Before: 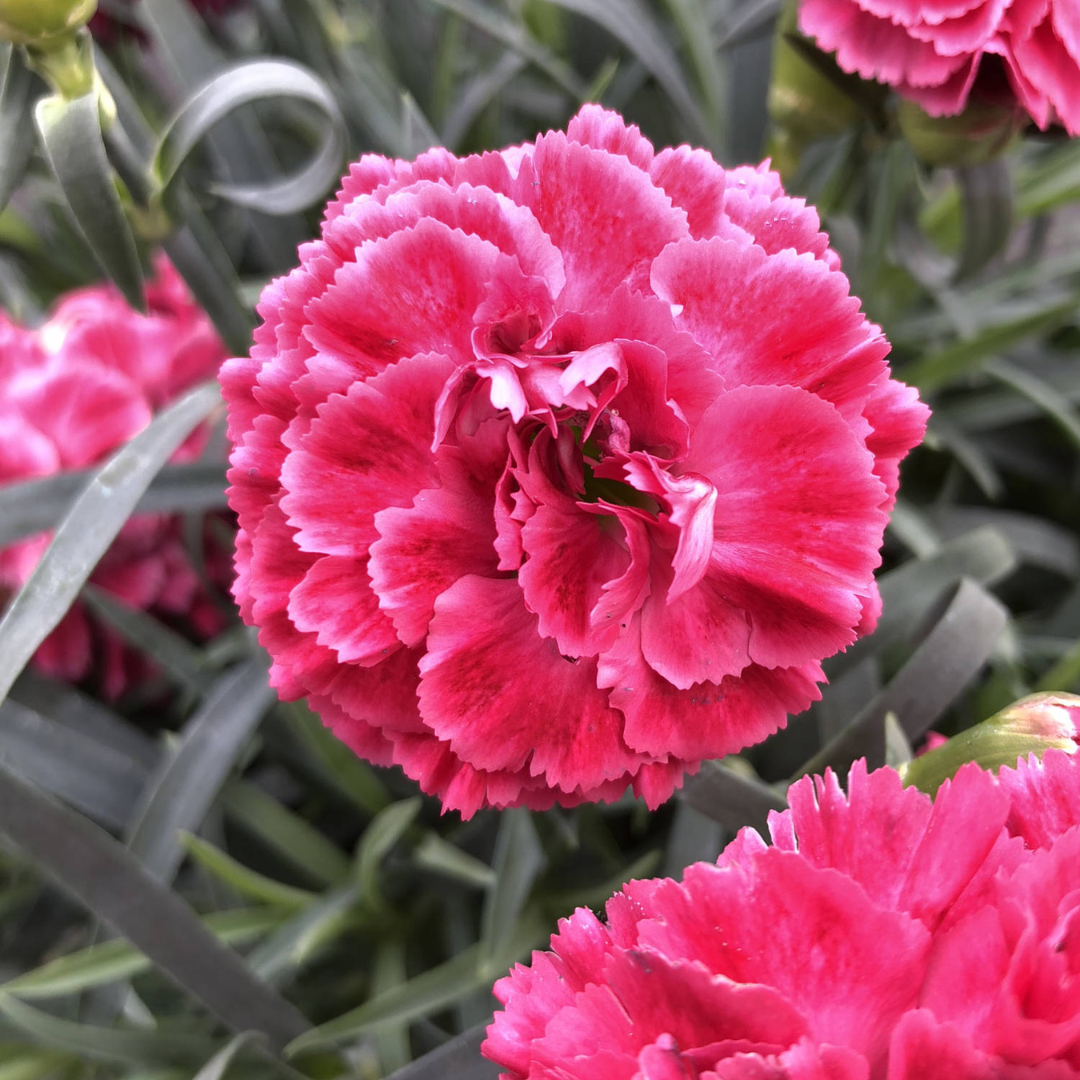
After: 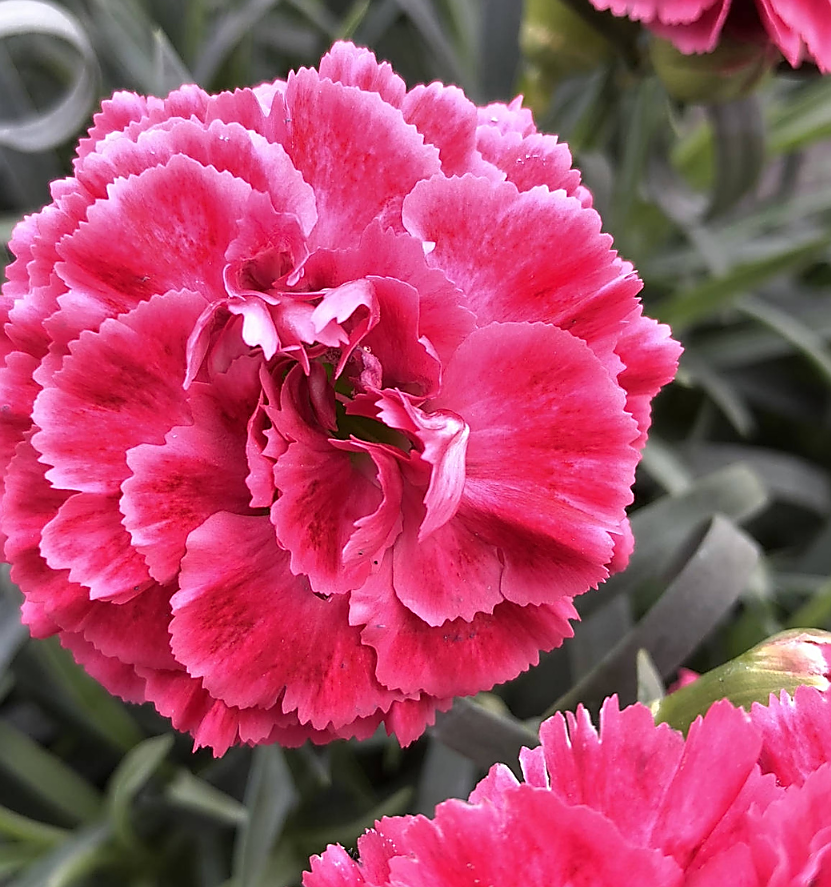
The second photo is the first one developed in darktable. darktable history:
crop: left 23.025%, top 5.909%, bottom 11.876%
sharpen: radius 1.427, amount 1.251, threshold 0.825
